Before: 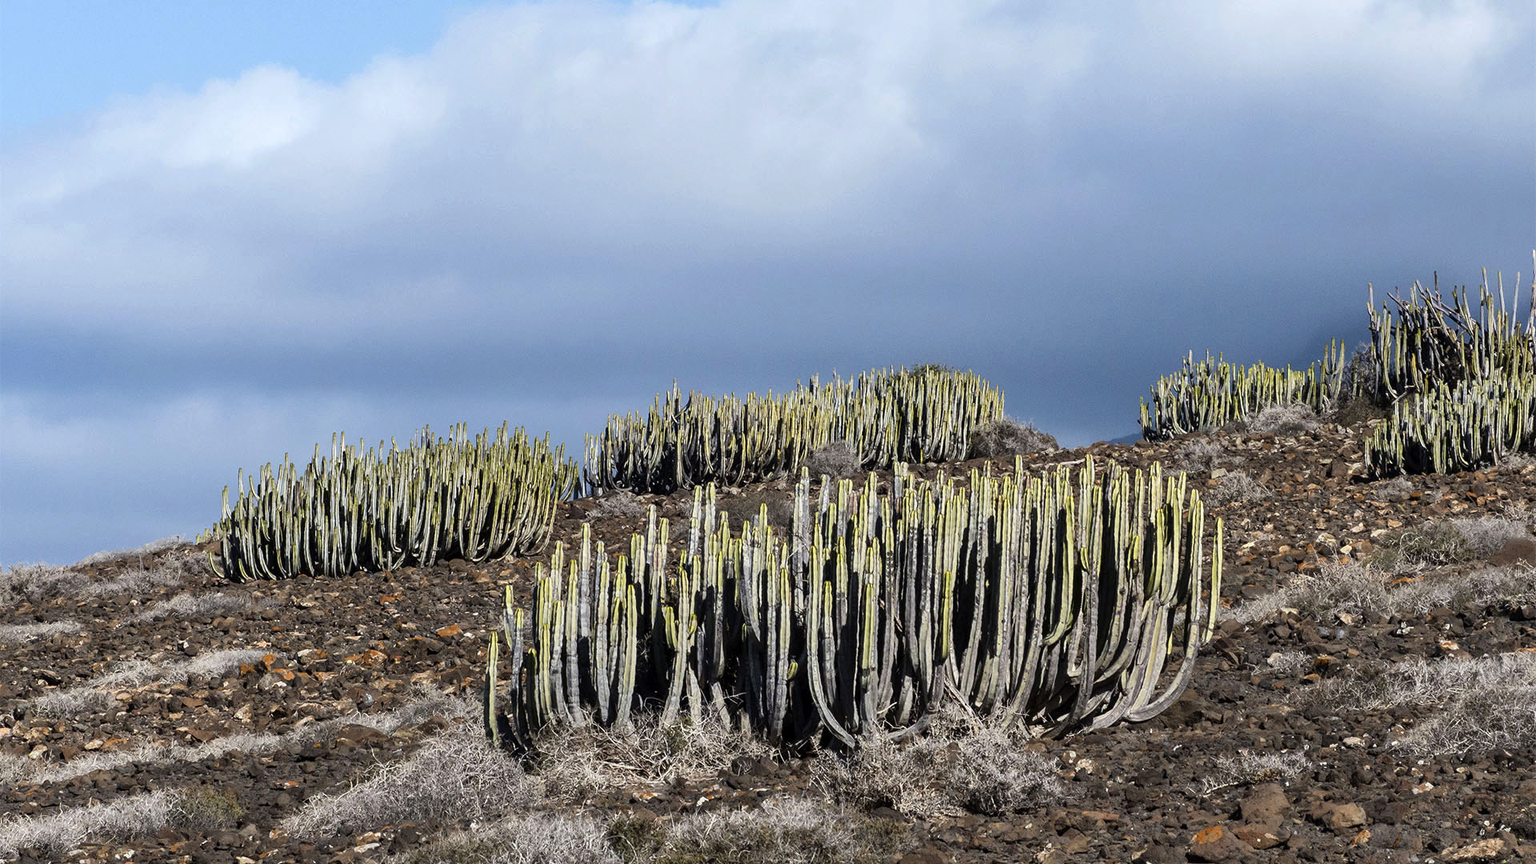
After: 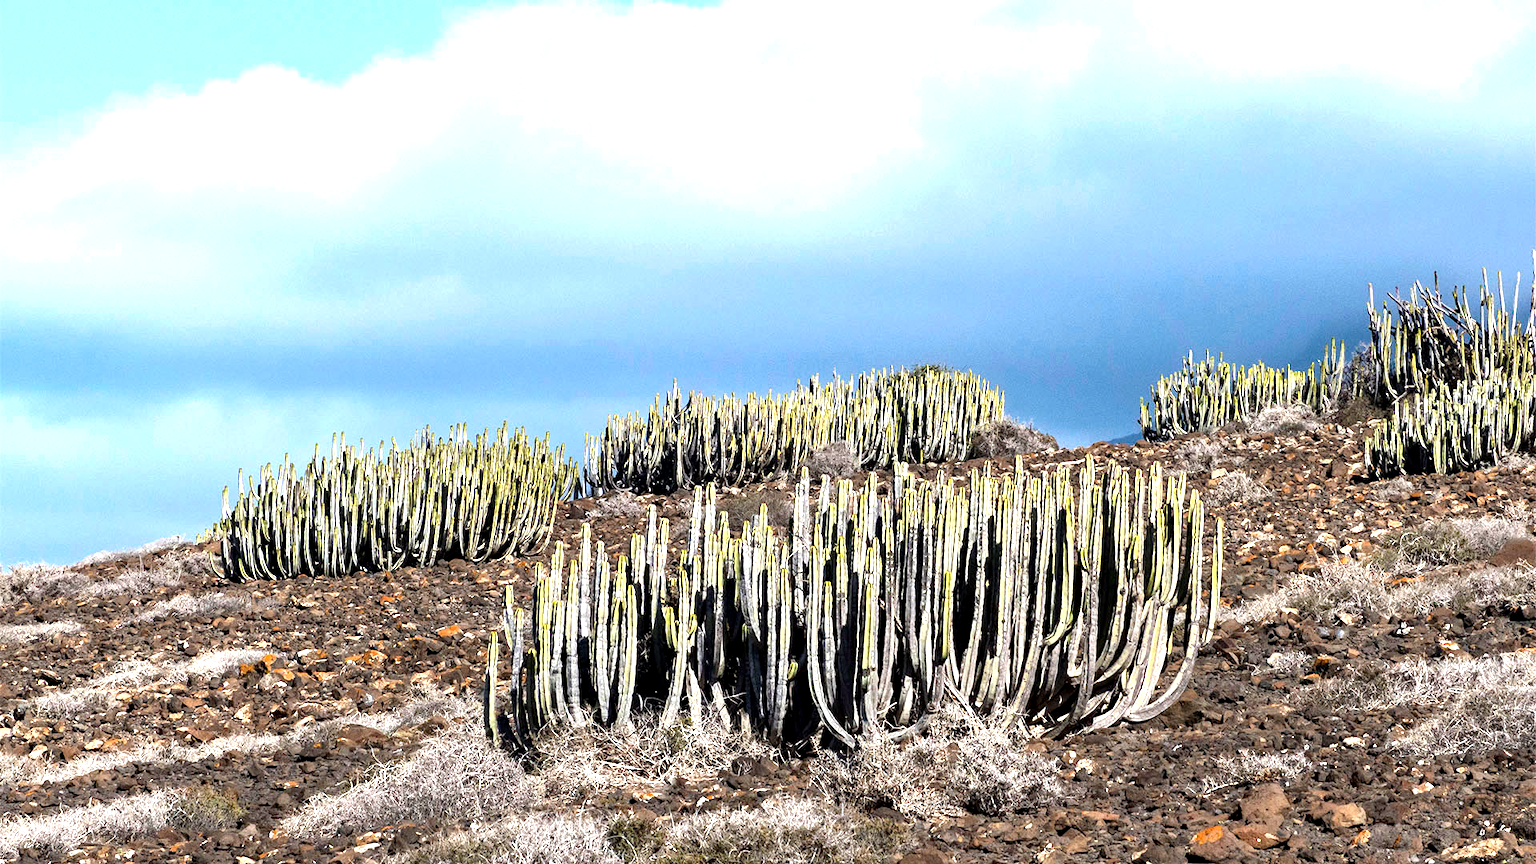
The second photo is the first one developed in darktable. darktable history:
exposure: black level correction 0.001, exposure 1.131 EV, compensate highlight preservation false
haze removal: compatibility mode true, adaptive false
